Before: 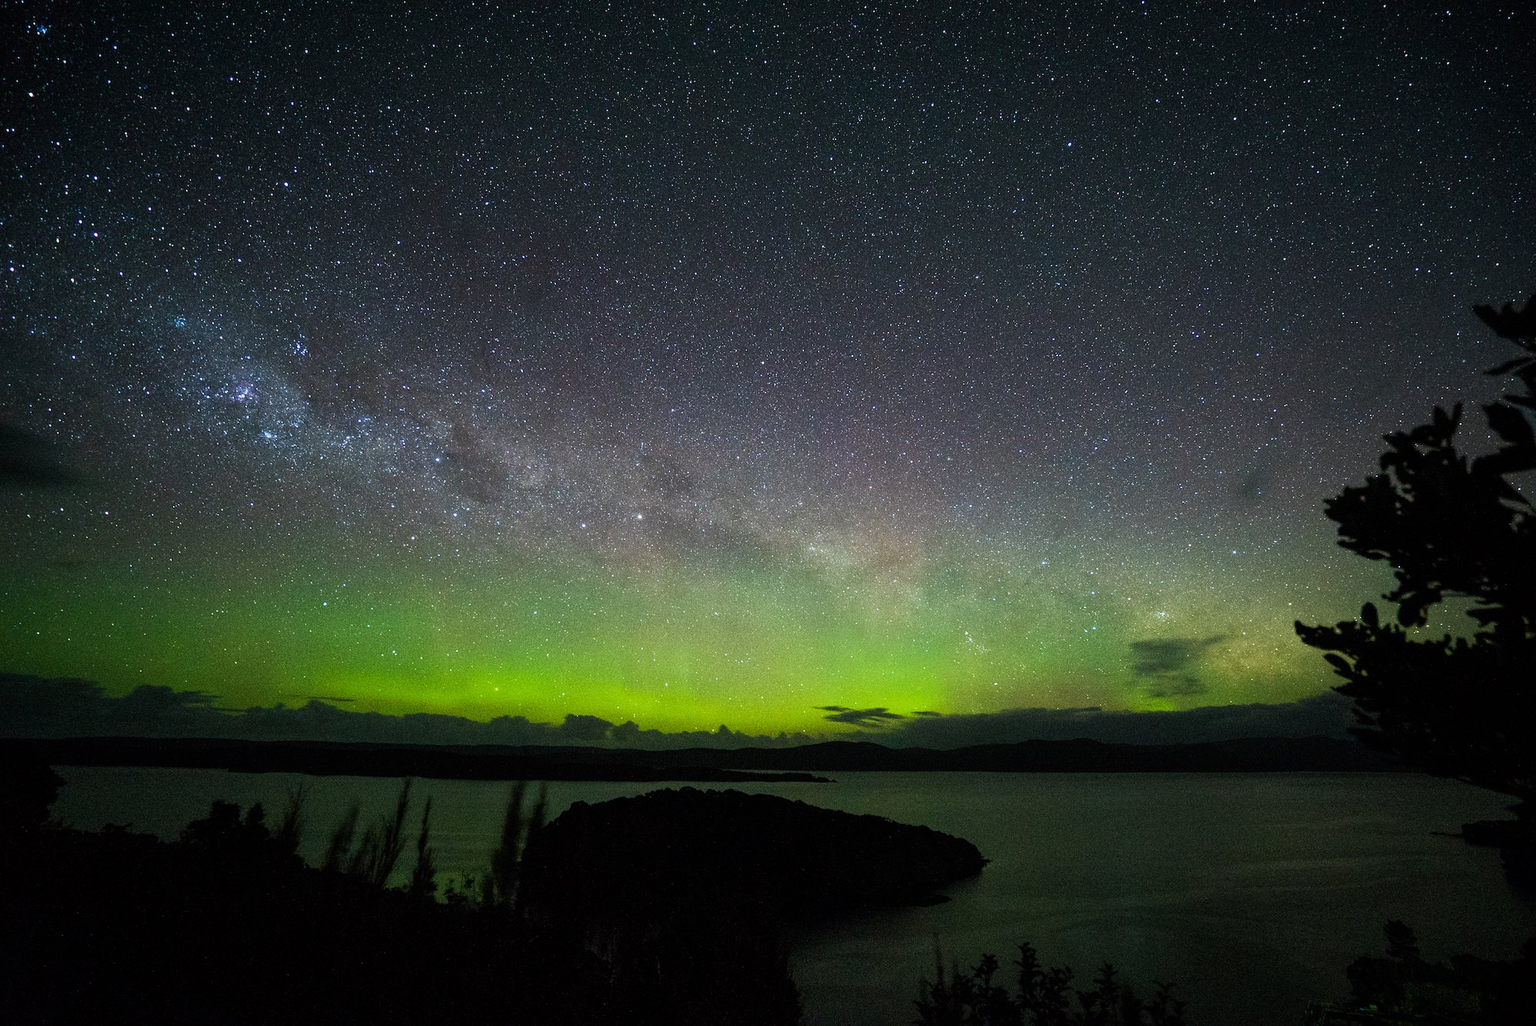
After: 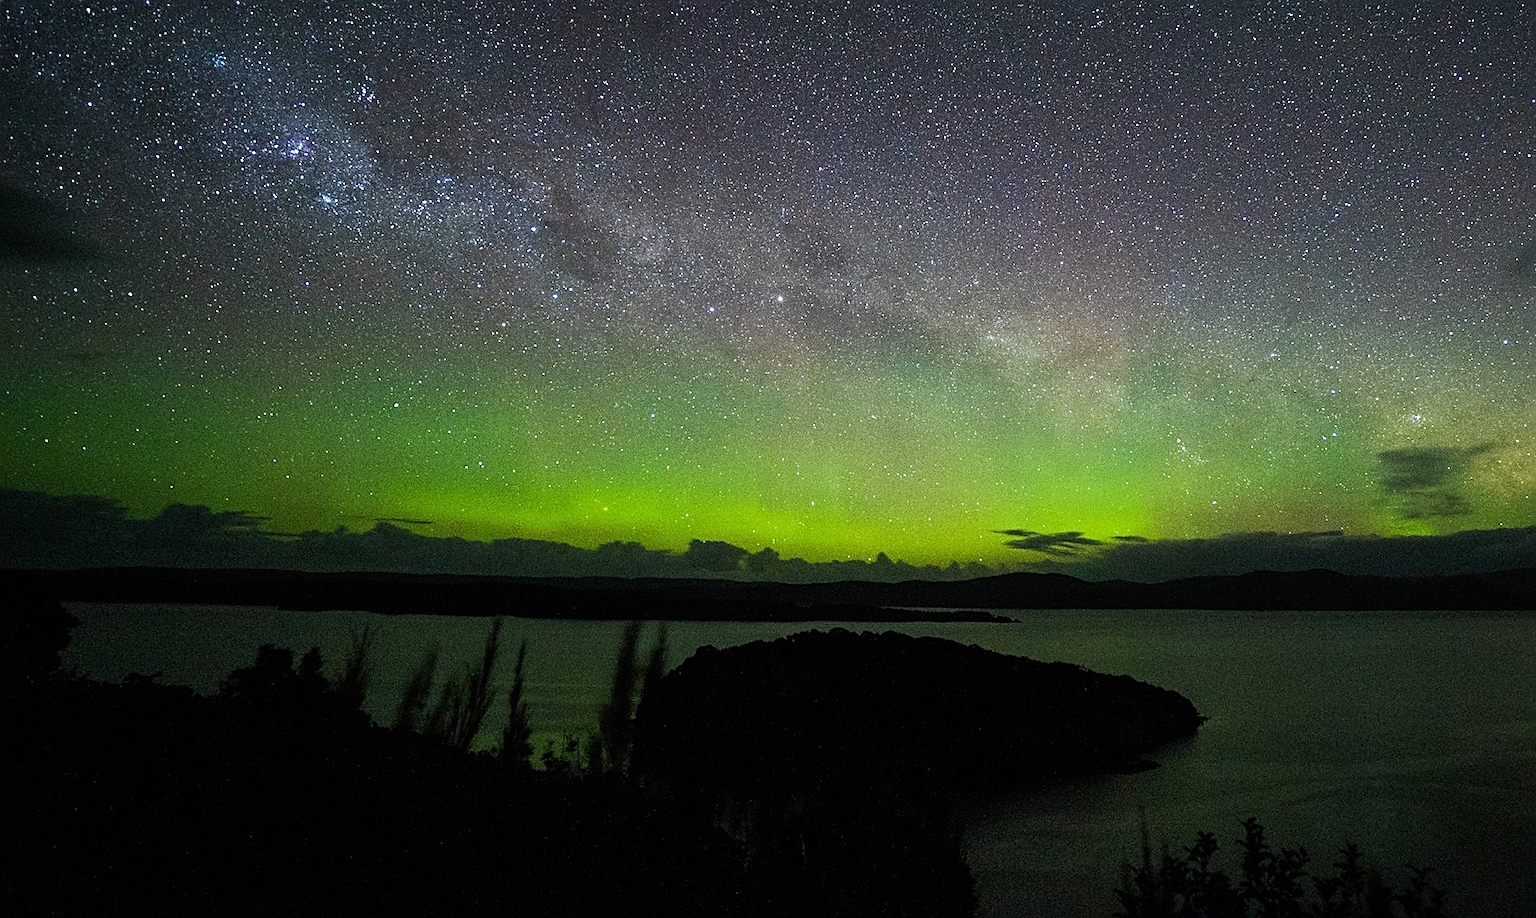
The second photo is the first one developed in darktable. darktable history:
crop: top 26.567%, right 17.949%
sharpen: on, module defaults
